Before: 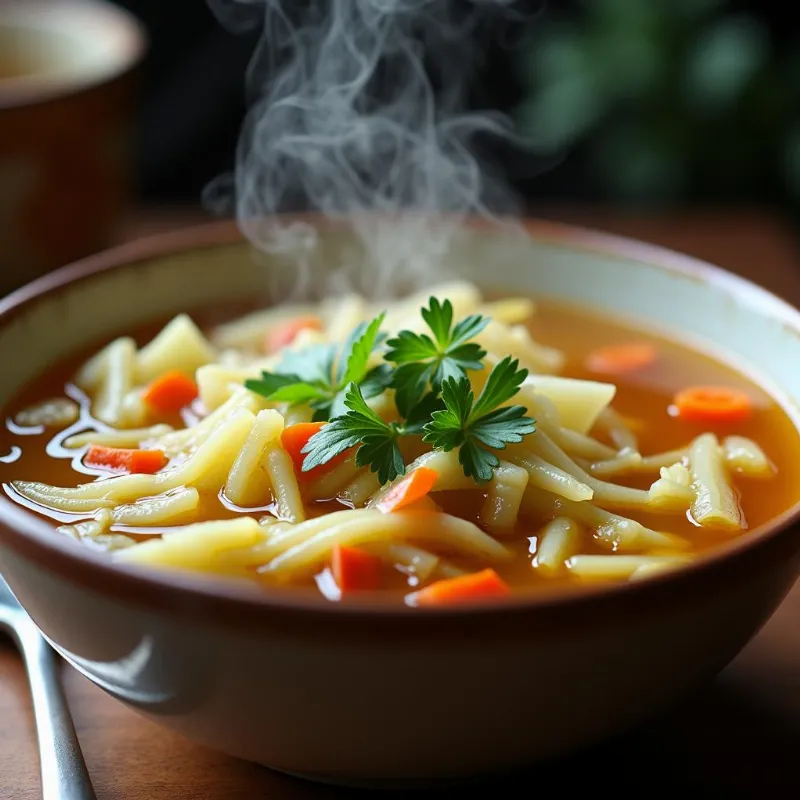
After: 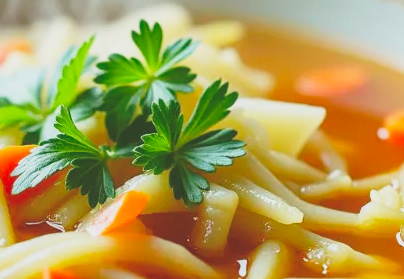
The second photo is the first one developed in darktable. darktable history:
crop: left 36.342%, top 34.7%, right 13.066%, bottom 30.347%
exposure: black level correction -0.025, exposure -0.121 EV, compensate highlight preservation false
base curve: curves: ch0 [(0, 0) (0.028, 0.03) (0.121, 0.232) (0.46, 0.748) (0.859, 0.968) (1, 1)], preserve colors none
contrast brightness saturation: contrast -0.173, saturation 0.188
local contrast: on, module defaults
